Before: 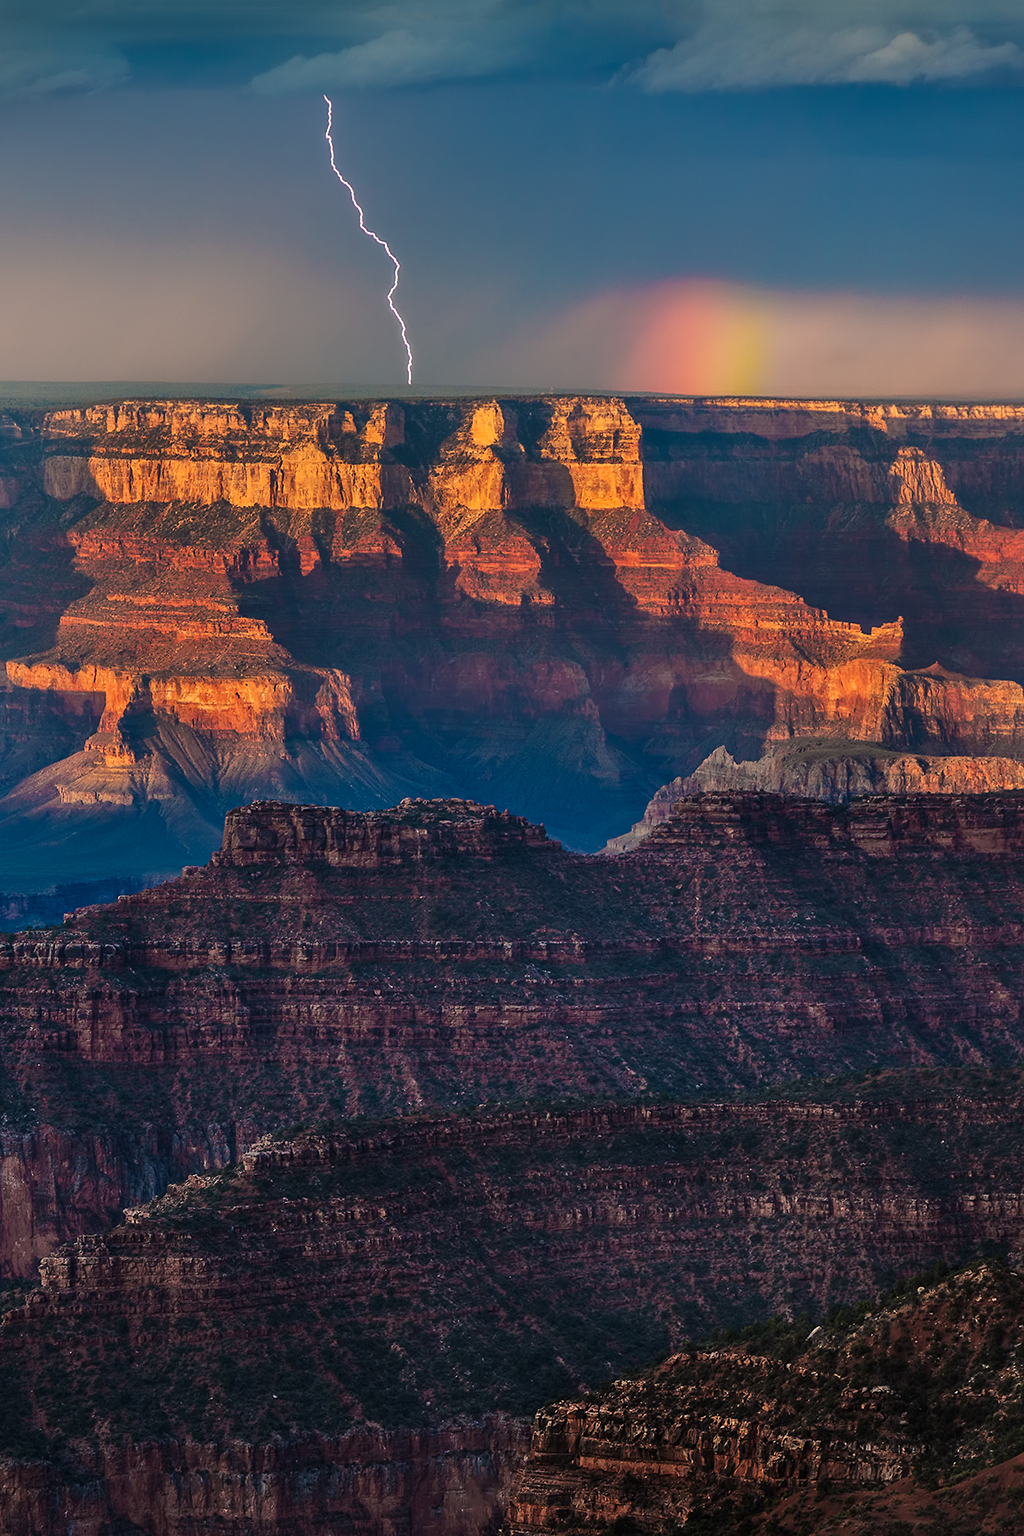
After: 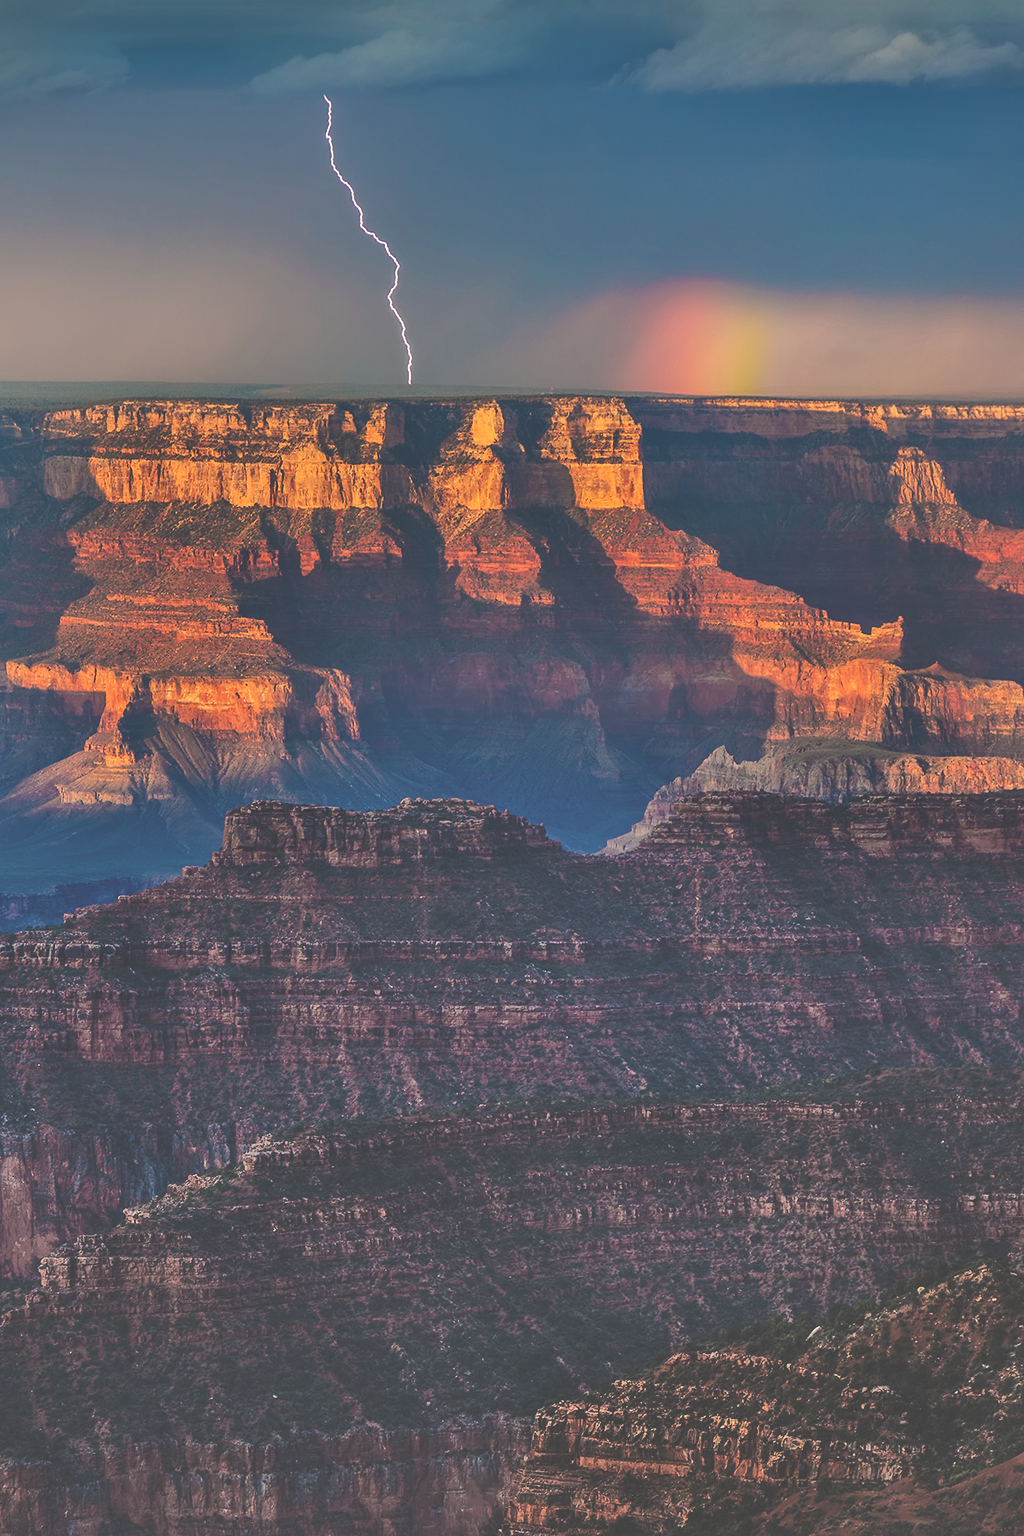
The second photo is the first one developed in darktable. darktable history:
exposure: black level correction -0.03, compensate highlight preservation false
shadows and highlights: shadows 60, soften with gaussian
